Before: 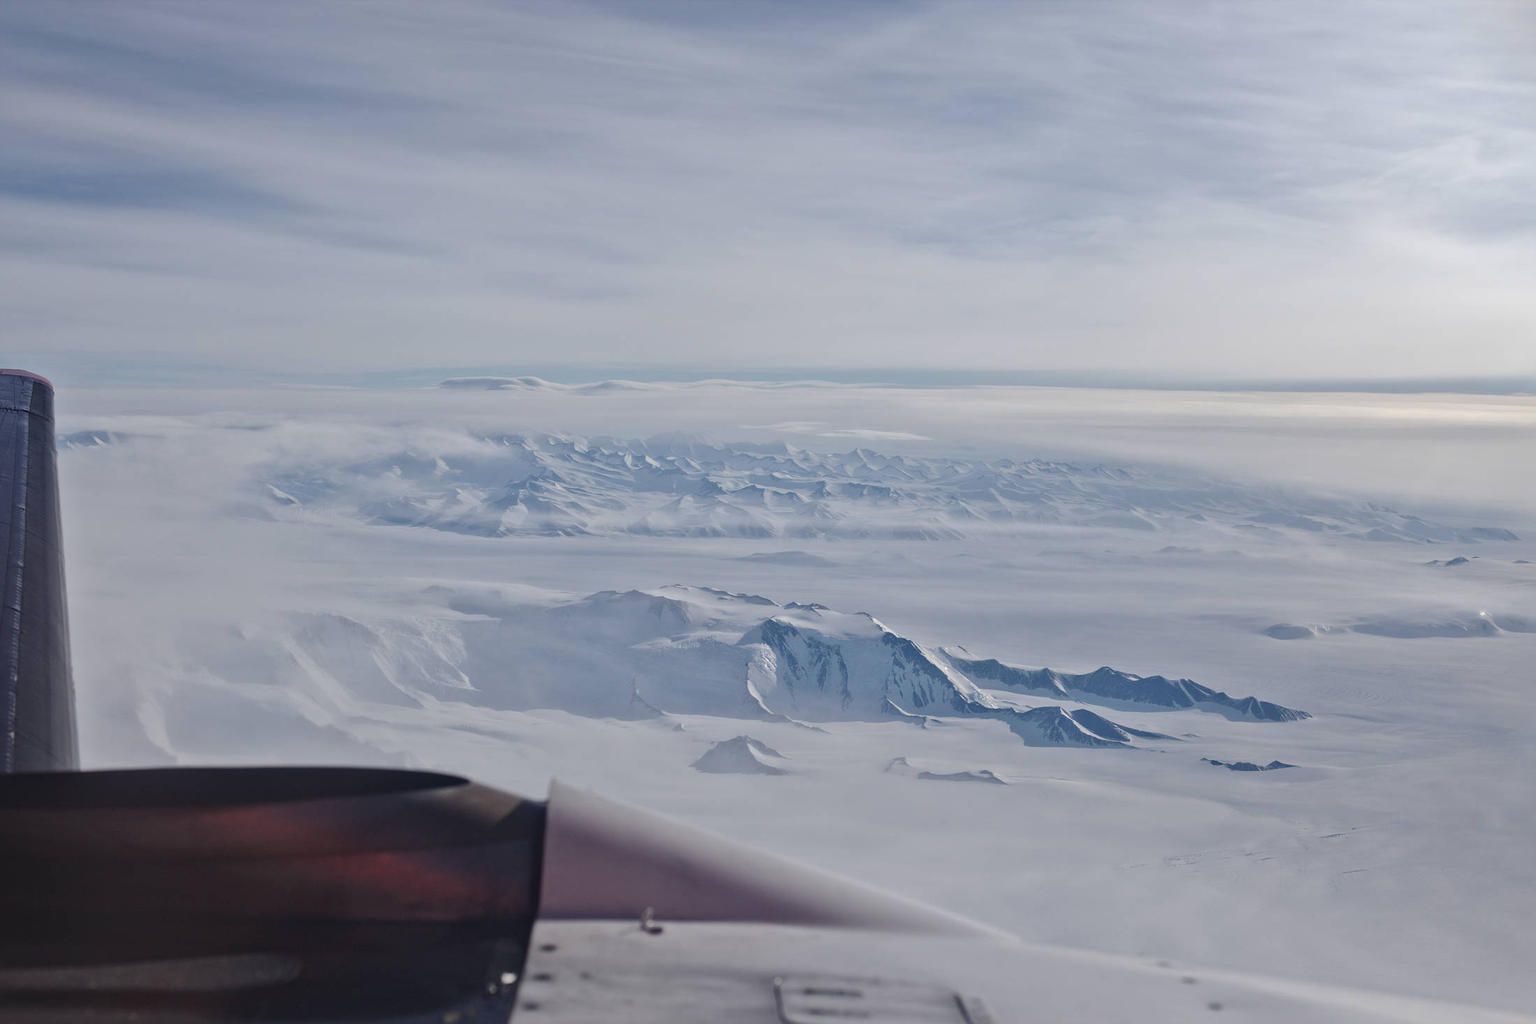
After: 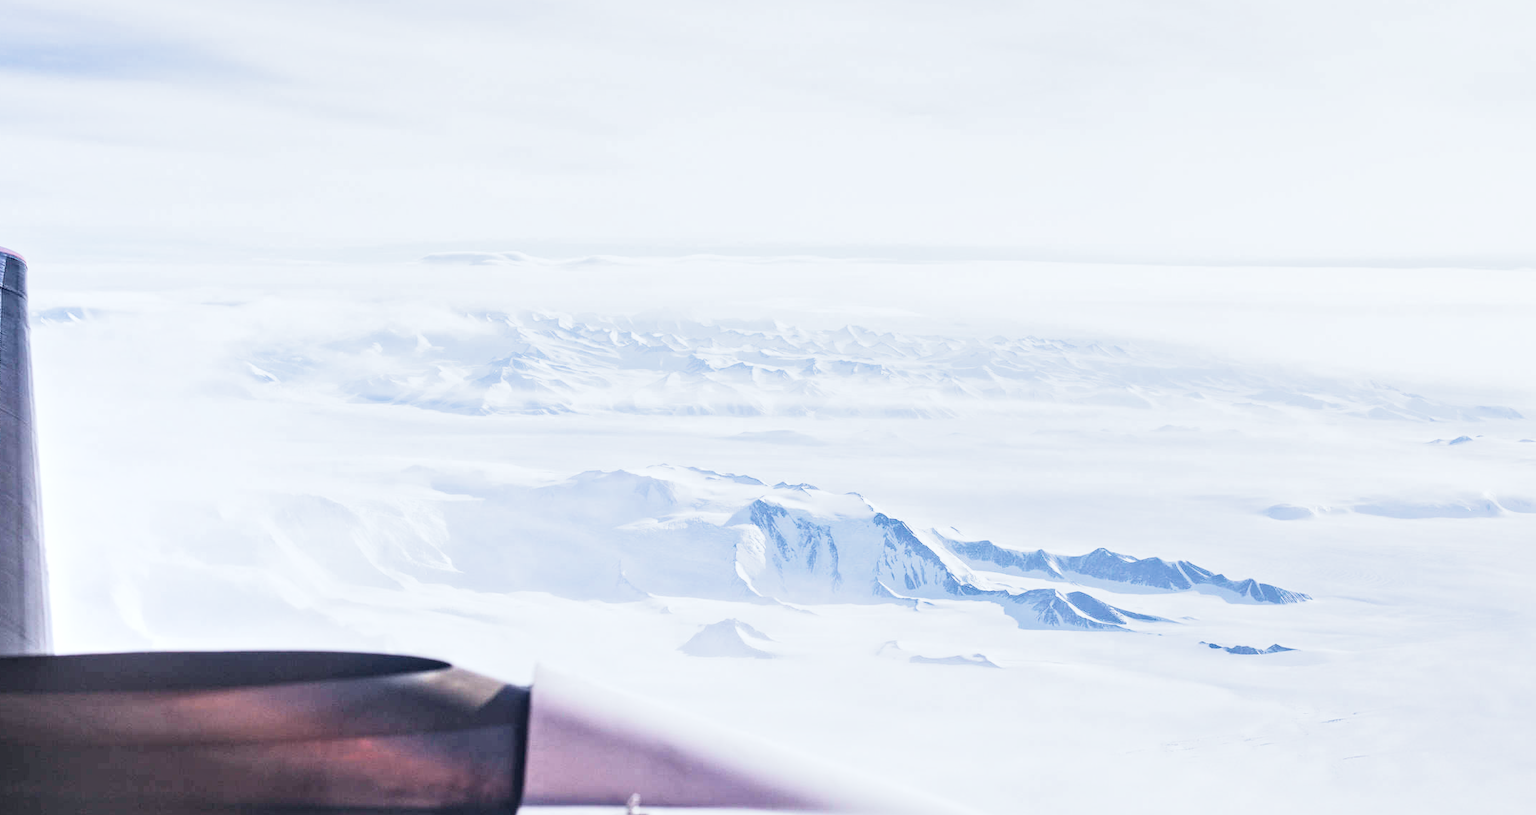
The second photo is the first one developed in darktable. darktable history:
filmic rgb: middle gray luminance 9.23%, black relative exposure -10.55 EV, white relative exposure 3.45 EV, threshold 6 EV, target black luminance 0%, hardness 5.98, latitude 59.69%, contrast 1.087, highlights saturation mix 5%, shadows ↔ highlights balance 29.23%, add noise in highlights 0, color science v3 (2019), use custom middle-gray values true, iterations of high-quality reconstruction 0, contrast in highlights soft, enable highlight reconstruction true
local contrast: detail 135%, midtone range 0.75
crop and rotate: left 1.814%, top 12.818%, right 0.25%, bottom 9.225%
tone curve: curves: ch0 [(0, 0.047) (0.15, 0.127) (0.46, 0.466) (0.751, 0.788) (1, 0.961)]; ch1 [(0, 0) (0.43, 0.408) (0.476, 0.469) (0.505, 0.501) (0.553, 0.557) (0.592, 0.58) (0.631, 0.625) (1, 1)]; ch2 [(0, 0) (0.505, 0.495) (0.55, 0.557) (0.583, 0.573) (1, 1)], color space Lab, independent channels, preserve colors none
exposure: black level correction -0.002, exposure 1.115 EV, compensate highlight preservation false
